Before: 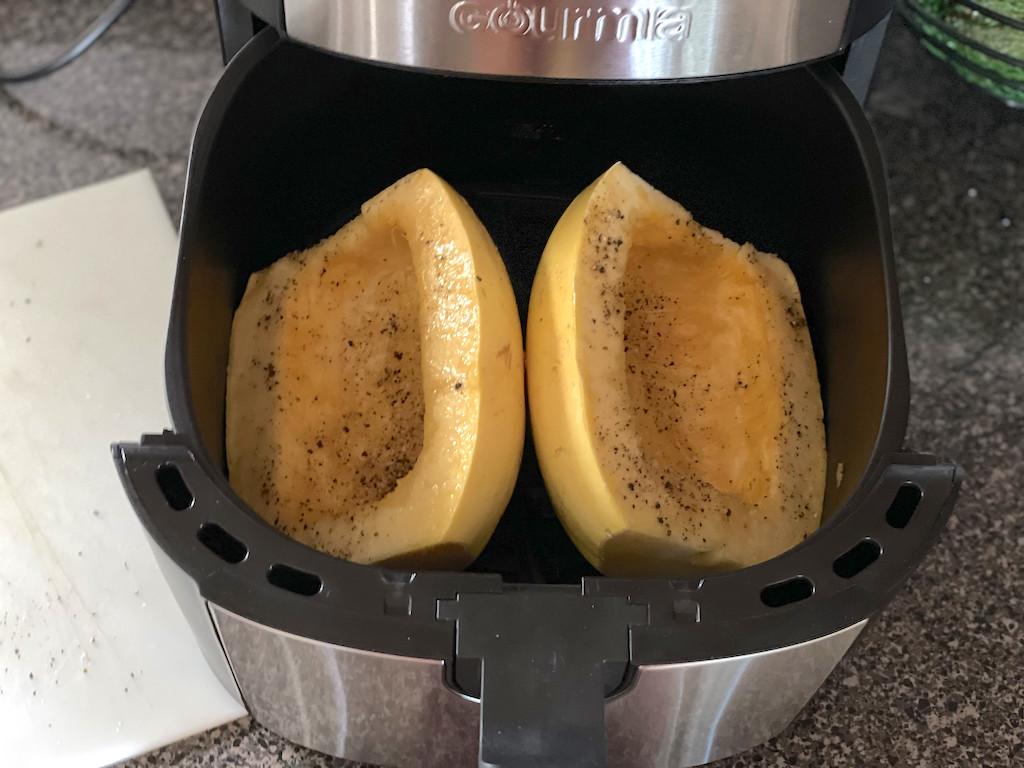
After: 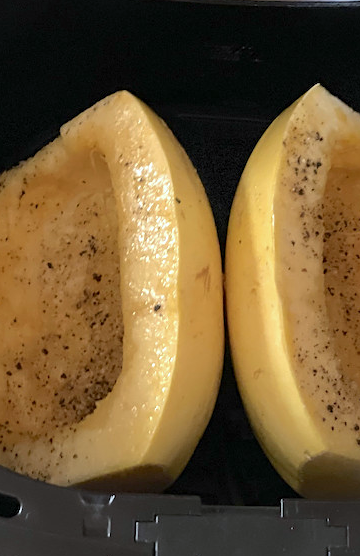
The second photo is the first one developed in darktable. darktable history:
sharpen: amount 0.2
crop and rotate: left 29.476%, top 10.214%, right 35.32%, bottom 17.333%
white balance: red 0.967, blue 1.049
